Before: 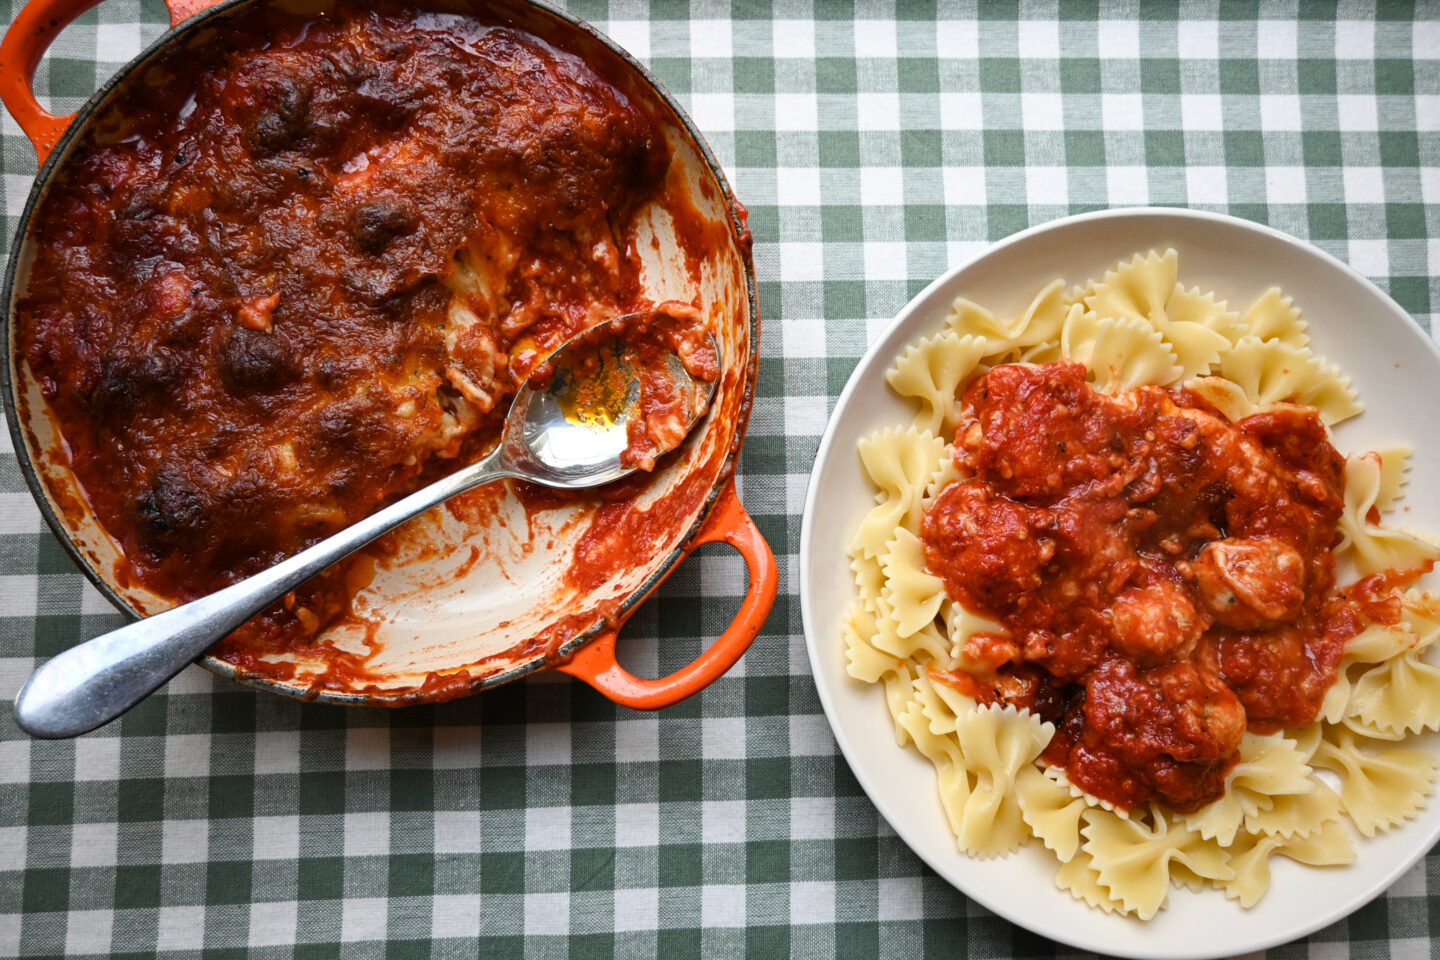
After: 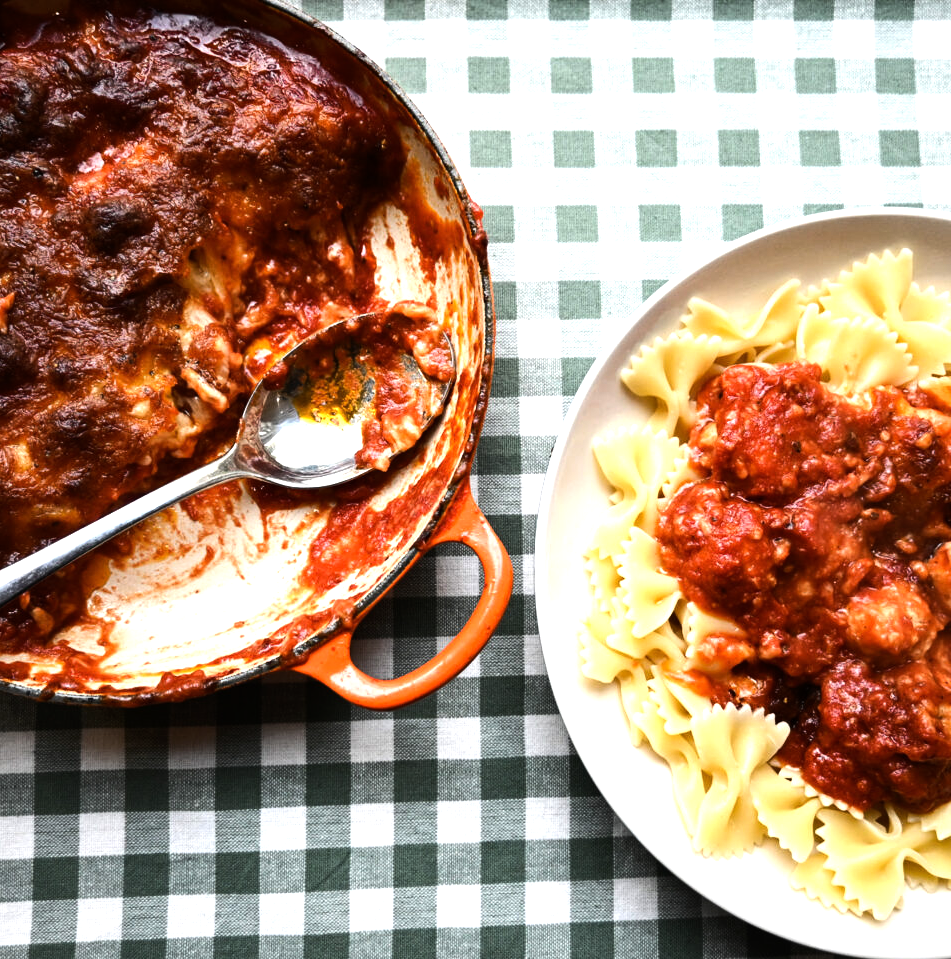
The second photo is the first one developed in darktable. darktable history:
crop and rotate: left 18.442%, right 15.508%
tone equalizer: -8 EV -1.08 EV, -7 EV -1.01 EV, -6 EV -0.867 EV, -5 EV -0.578 EV, -3 EV 0.578 EV, -2 EV 0.867 EV, -1 EV 1.01 EV, +0 EV 1.08 EV, edges refinement/feathering 500, mask exposure compensation -1.57 EV, preserve details no
